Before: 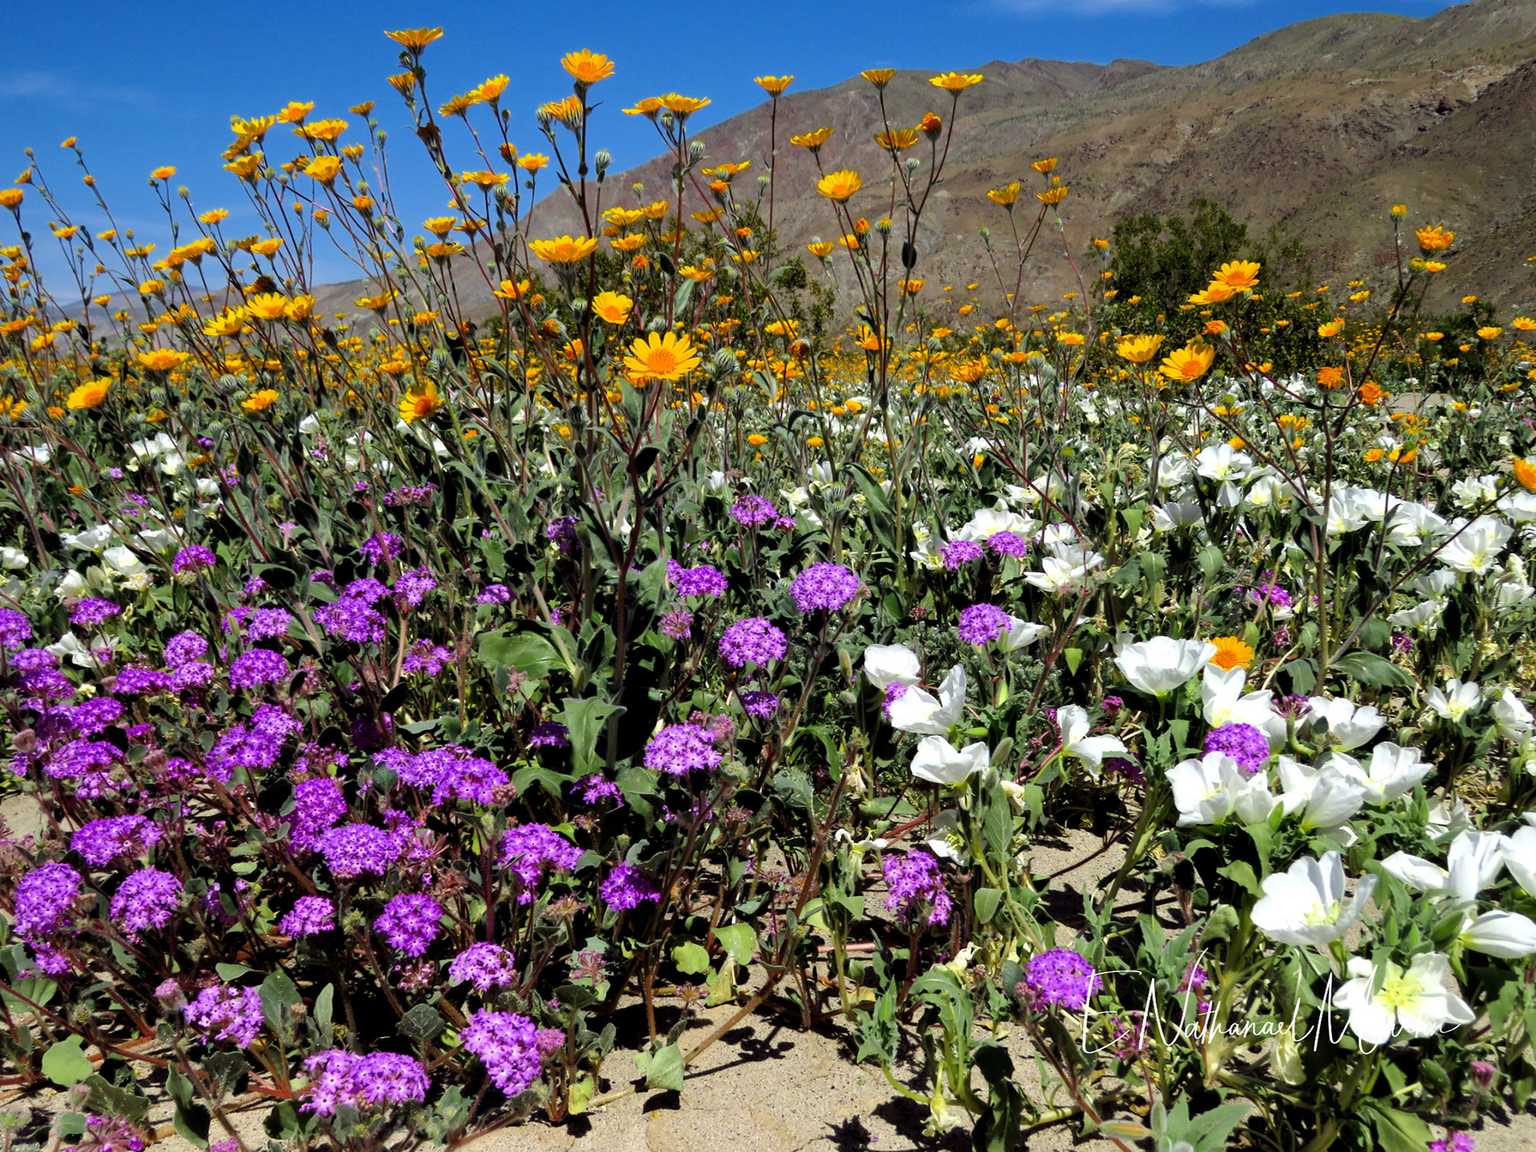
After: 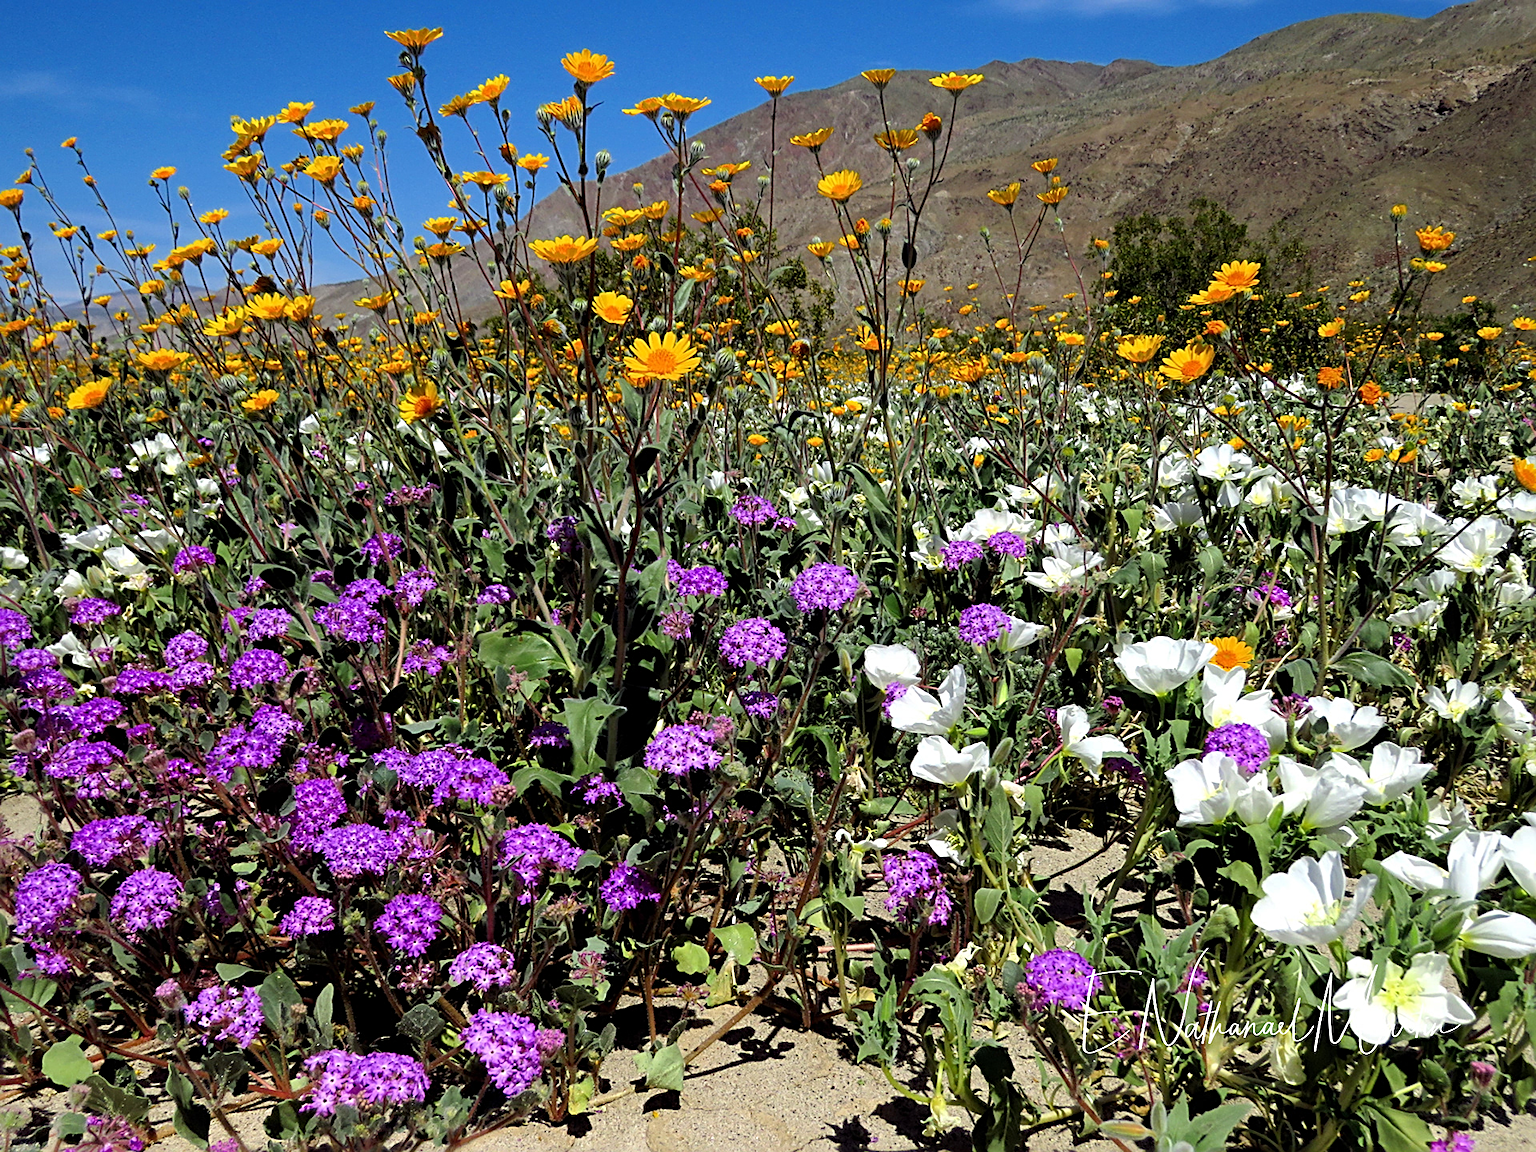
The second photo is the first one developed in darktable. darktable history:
sharpen: radius 2.554, amount 0.637
